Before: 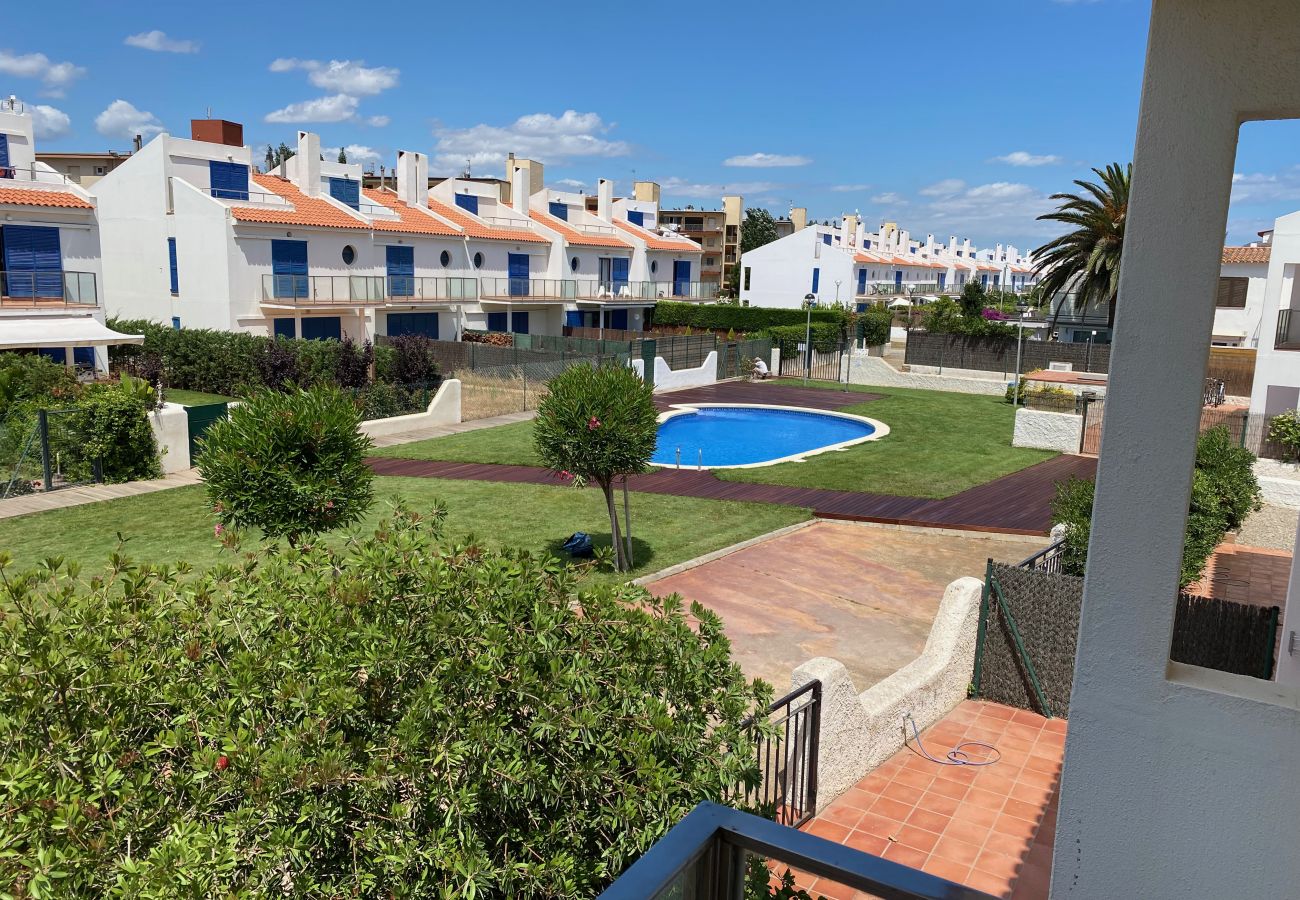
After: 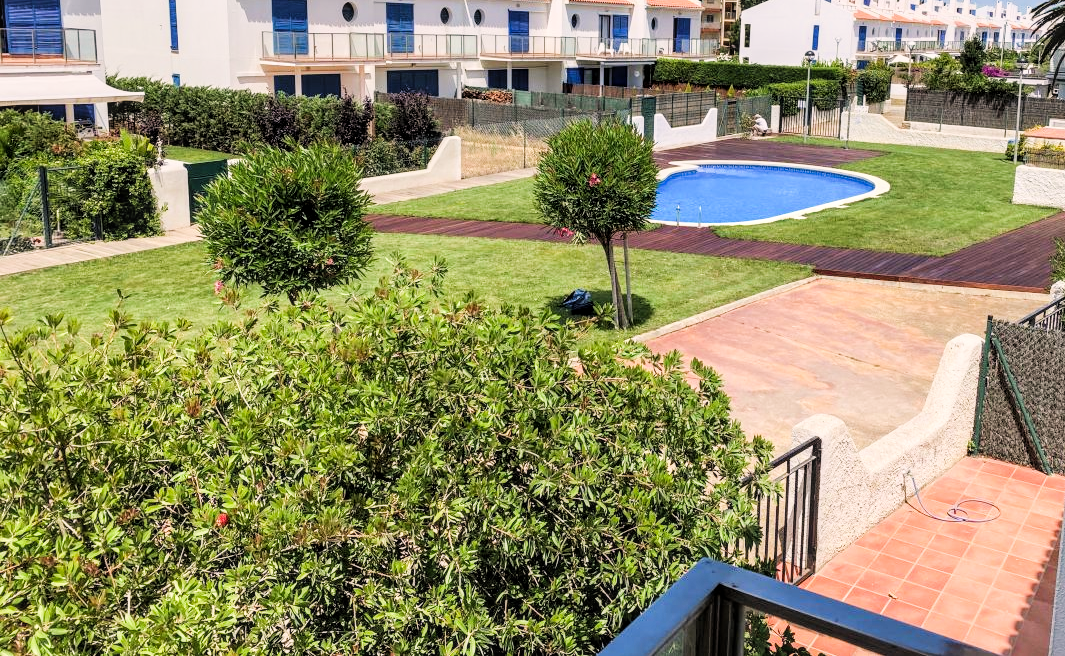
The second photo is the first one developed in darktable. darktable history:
filmic rgb: black relative exposure -5.1 EV, white relative exposure 3.98 EV, hardness 2.89, contrast 1.188, highlights saturation mix -28.9%
crop: top 27.02%, right 18.009%
tone equalizer: on, module defaults
local contrast: on, module defaults
color correction: highlights a* 3.5, highlights b* 2.12, saturation 1.17
exposure: black level correction -0.005, exposure 1.001 EV, compensate exposure bias true, compensate highlight preservation false
